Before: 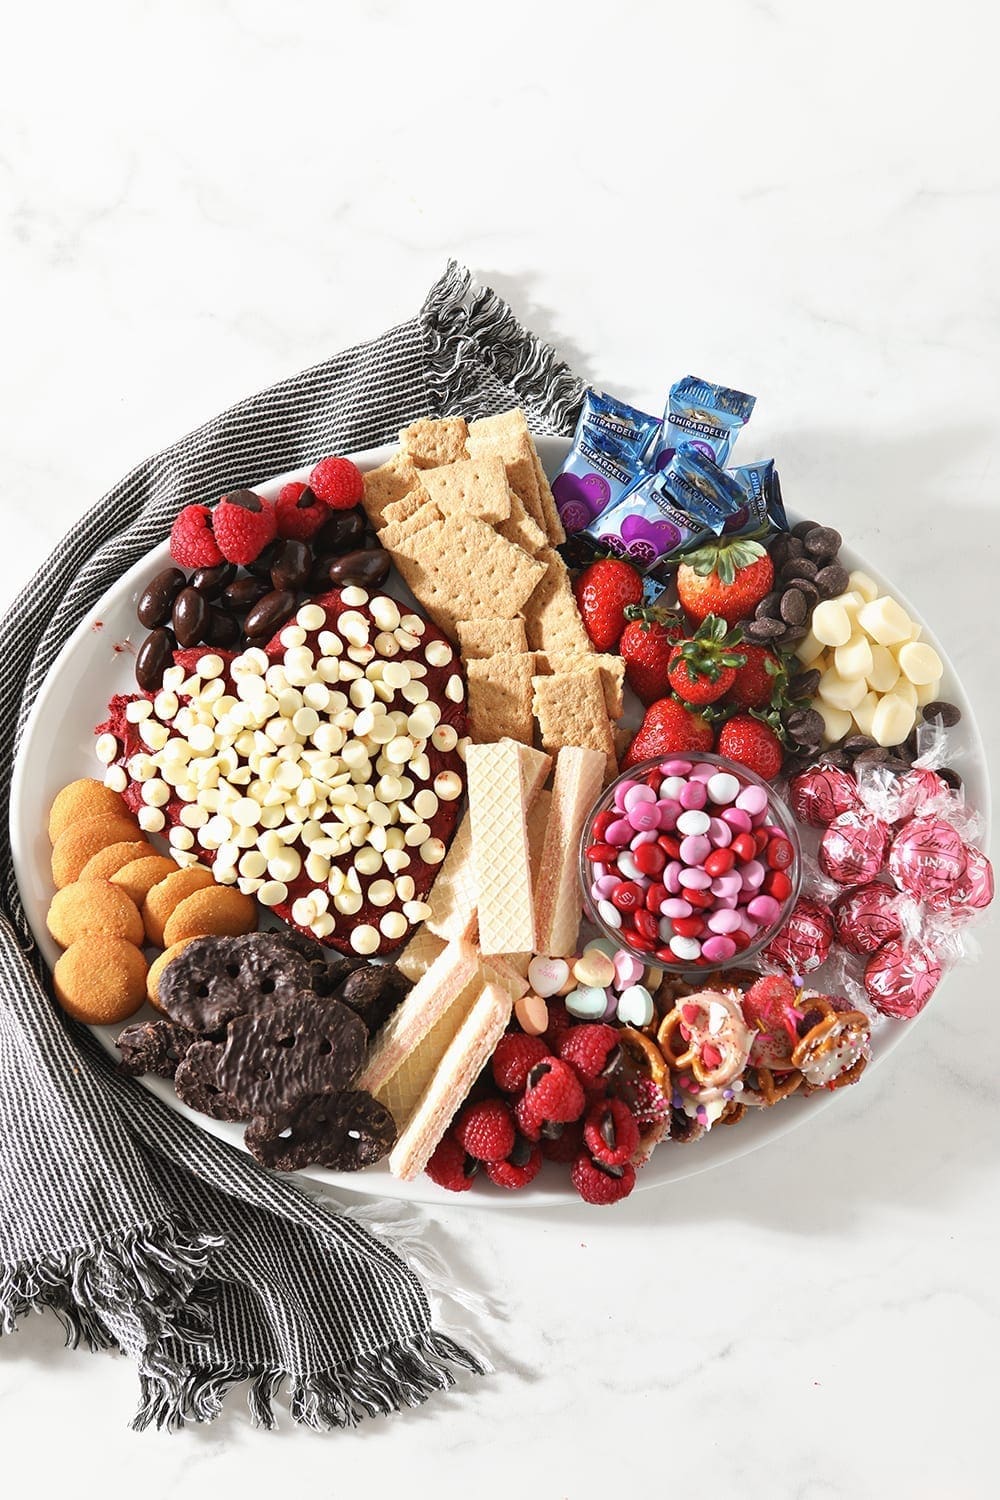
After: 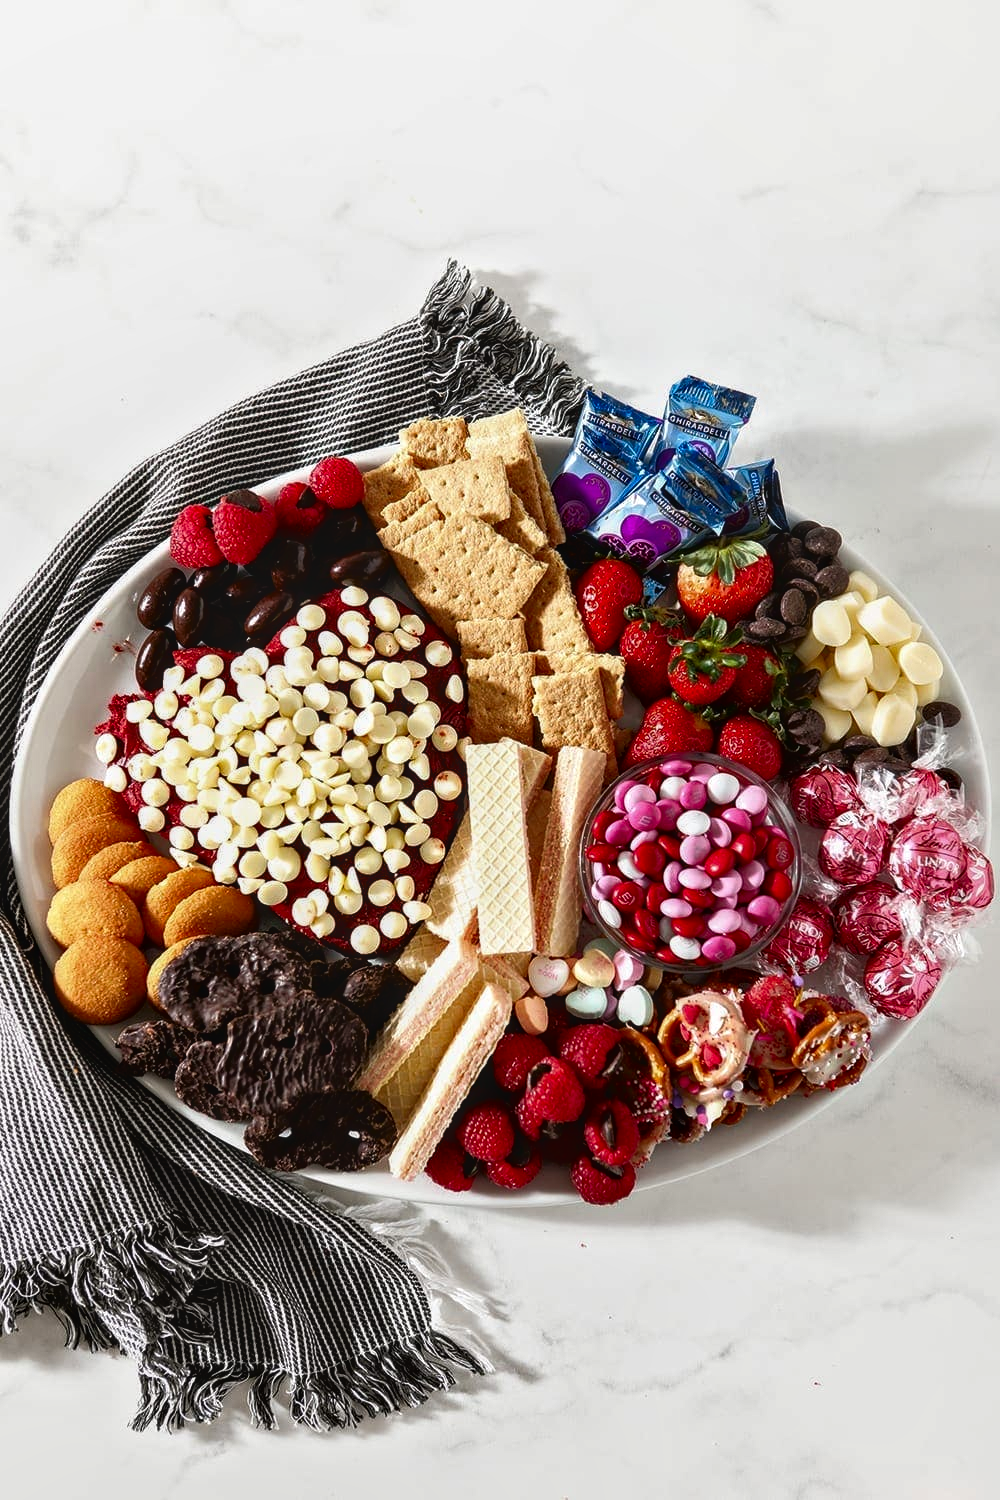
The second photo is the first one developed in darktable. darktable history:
local contrast: detail 118%
tone equalizer: -8 EV -1.83 EV, -7 EV -1.14 EV, -6 EV -1.63 EV, smoothing diameter 2.01%, edges refinement/feathering 17.16, mask exposure compensation -1.57 EV, filter diffusion 5
contrast brightness saturation: contrast 0.099, brightness -0.275, saturation 0.15
